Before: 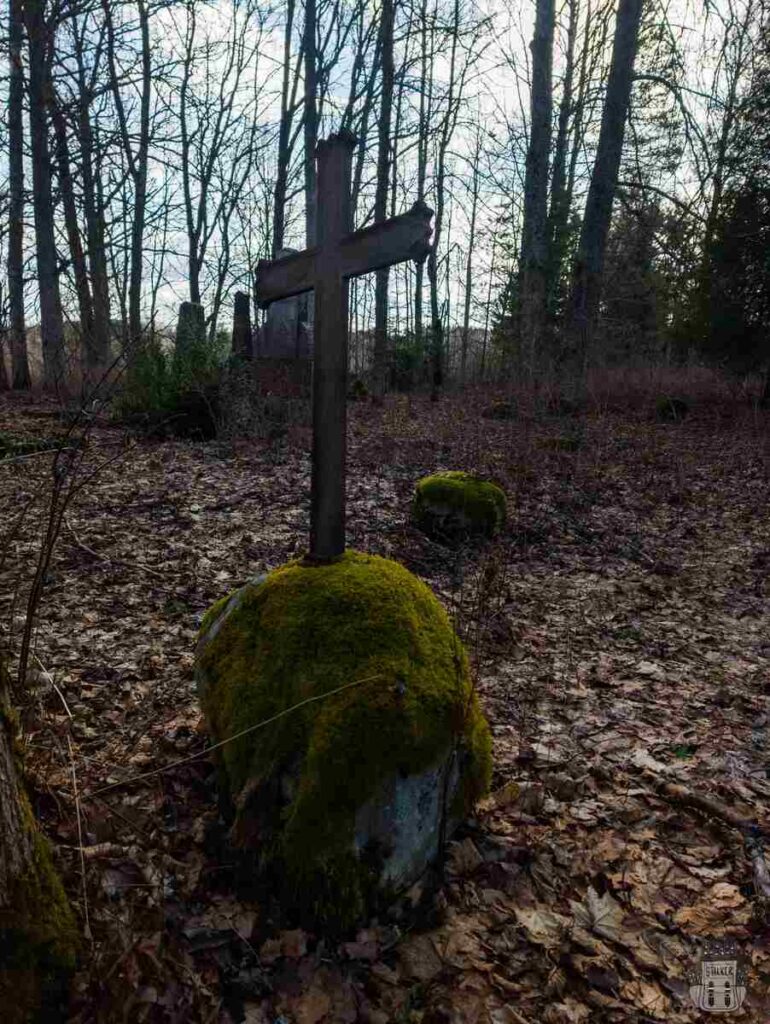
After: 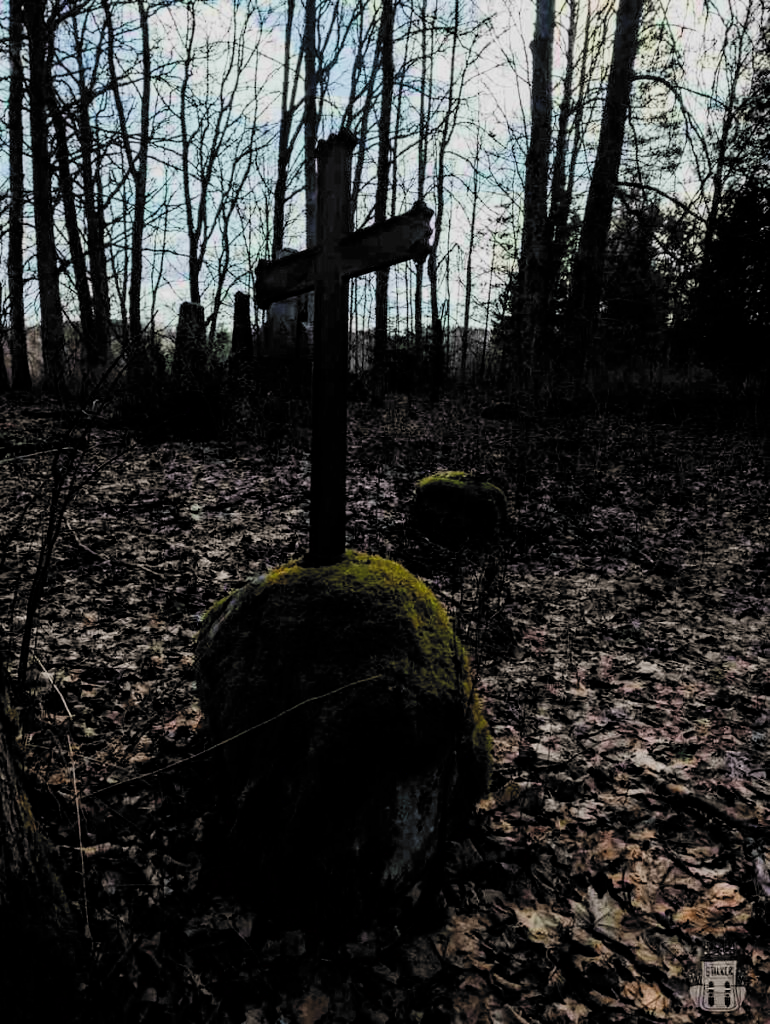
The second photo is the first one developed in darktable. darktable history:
filmic rgb: black relative exposure -5.03 EV, white relative exposure 3.98 EV, hardness 2.89, contrast 1.3, highlights saturation mix -30.89%, color science v6 (2022)
haze removal: compatibility mode true, adaptive false
